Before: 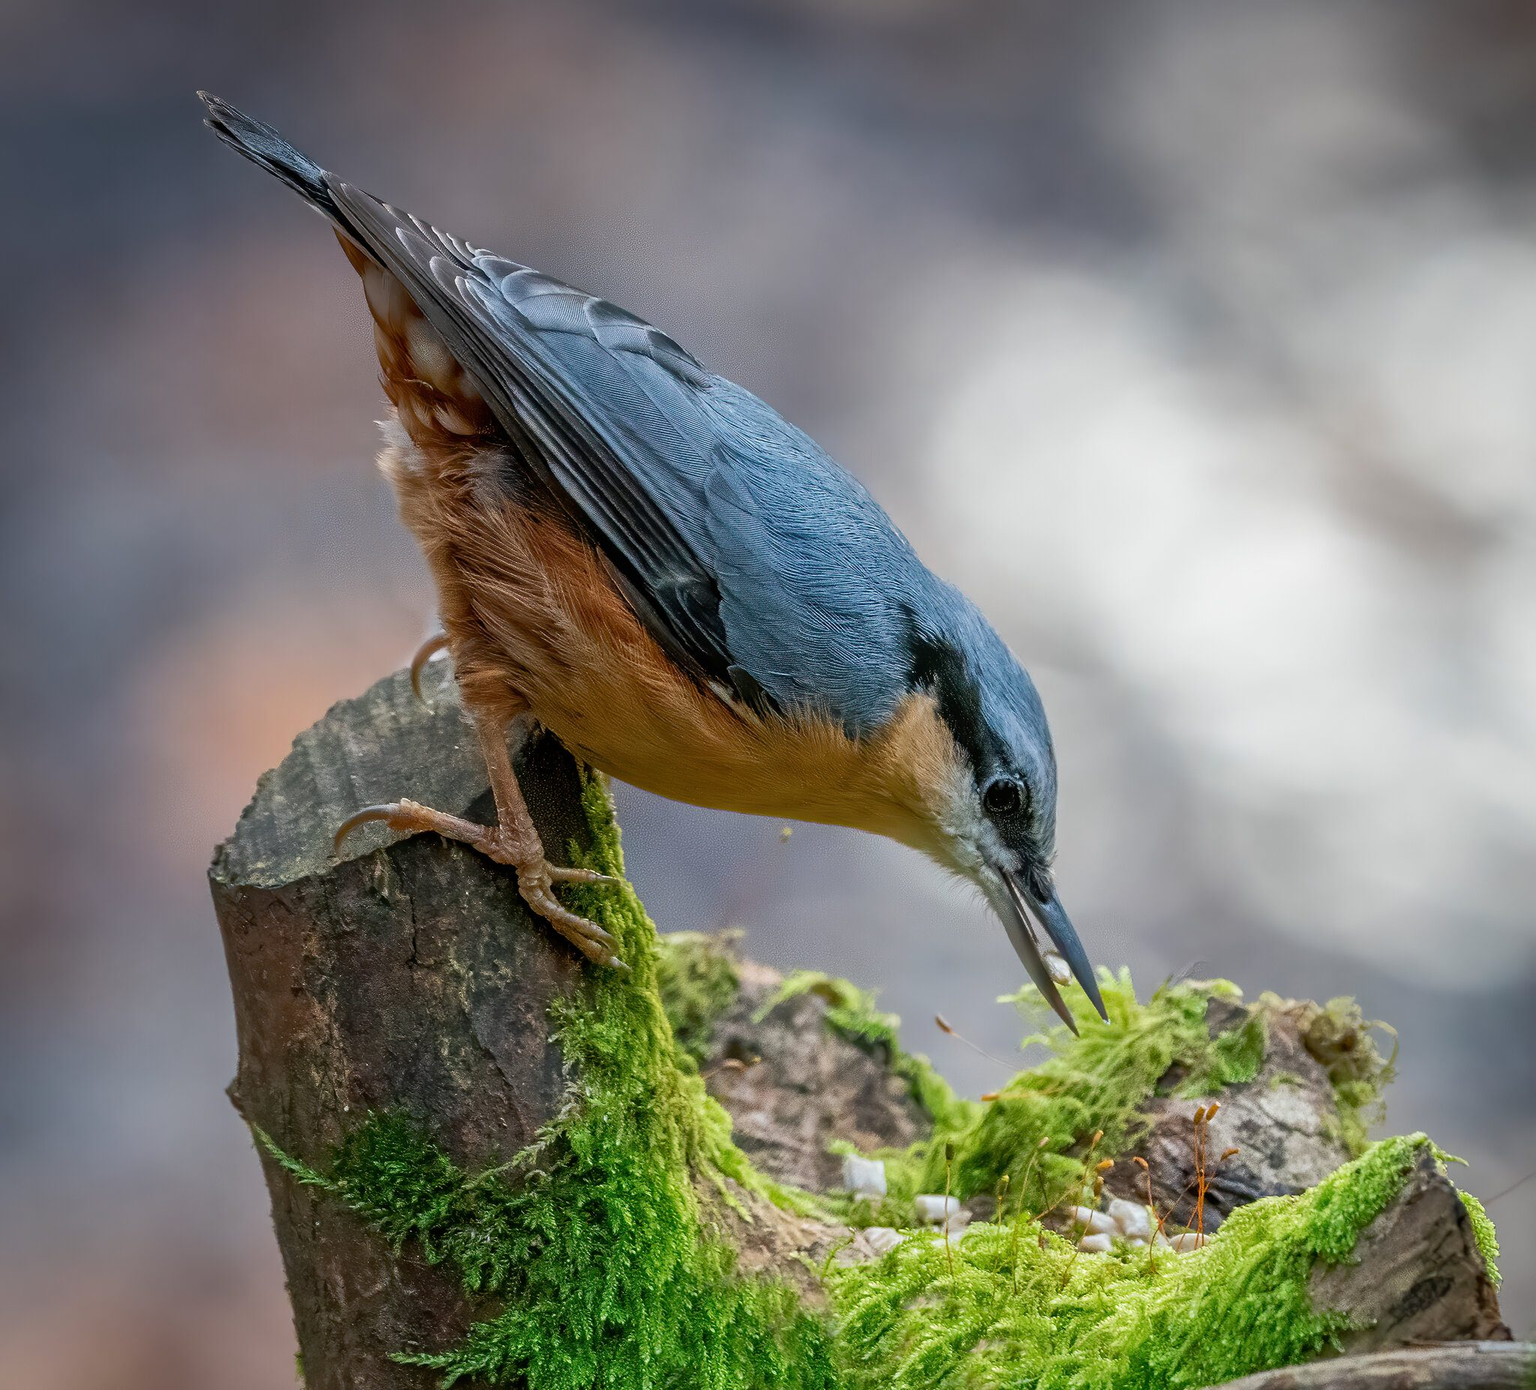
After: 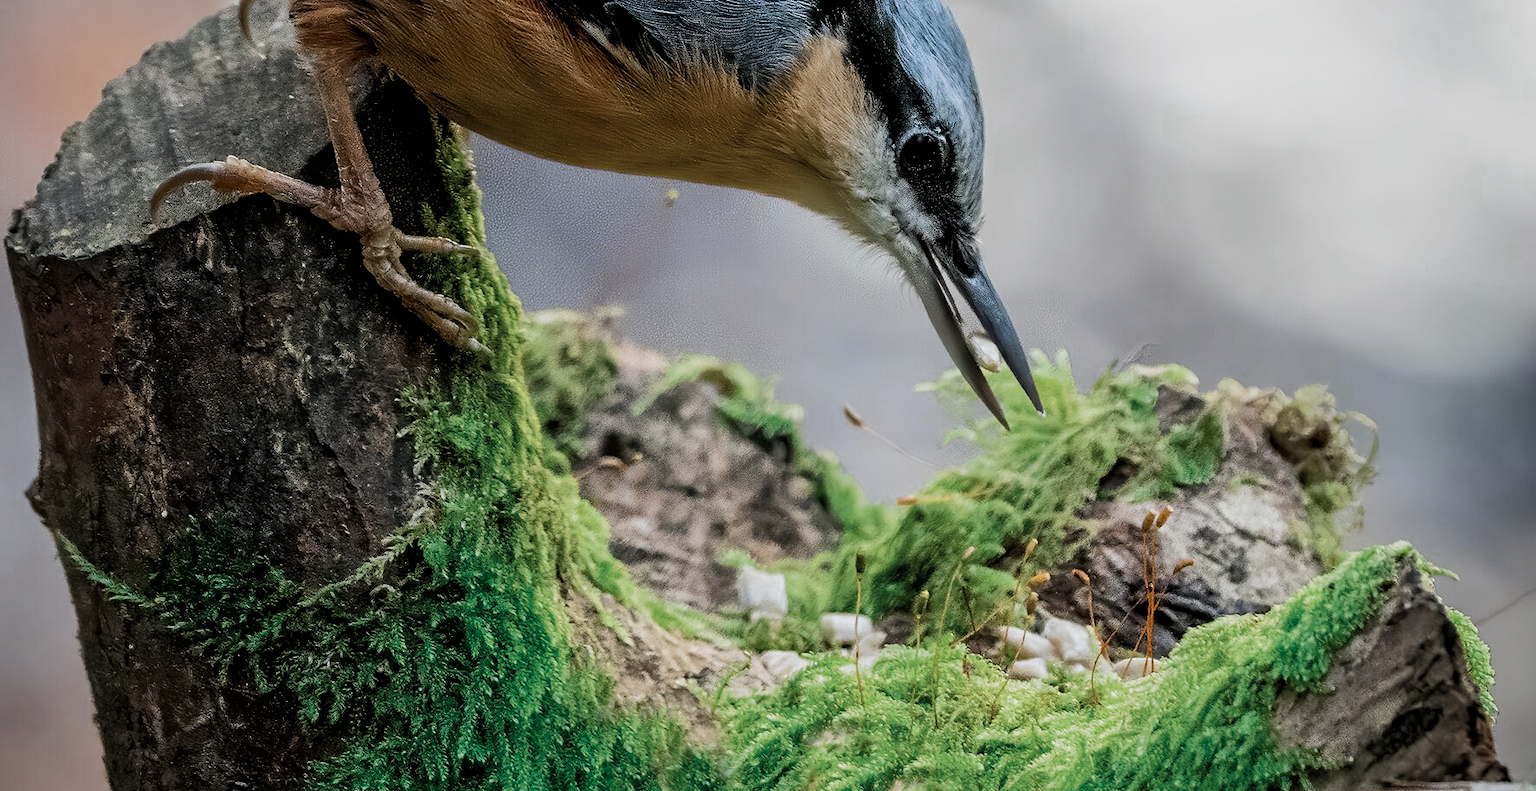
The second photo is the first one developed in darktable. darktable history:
filmic rgb: black relative exposure -5.02 EV, white relative exposure 3.49 EV, hardness 3.18, contrast 1.297, highlights saturation mix -48.81%, iterations of high-quality reconstruction 0
crop and rotate: left 13.291%, top 47.806%, bottom 2.829%
color zones: curves: ch0 [(0, 0.5) (0.125, 0.4) (0.25, 0.5) (0.375, 0.4) (0.5, 0.4) (0.625, 0.6) (0.75, 0.6) (0.875, 0.5)]; ch1 [(0, 0.35) (0.125, 0.45) (0.25, 0.35) (0.375, 0.35) (0.5, 0.35) (0.625, 0.35) (0.75, 0.45) (0.875, 0.35)]; ch2 [(0, 0.6) (0.125, 0.5) (0.25, 0.5) (0.375, 0.6) (0.5, 0.6) (0.625, 0.5) (0.75, 0.5) (0.875, 0.5)]
